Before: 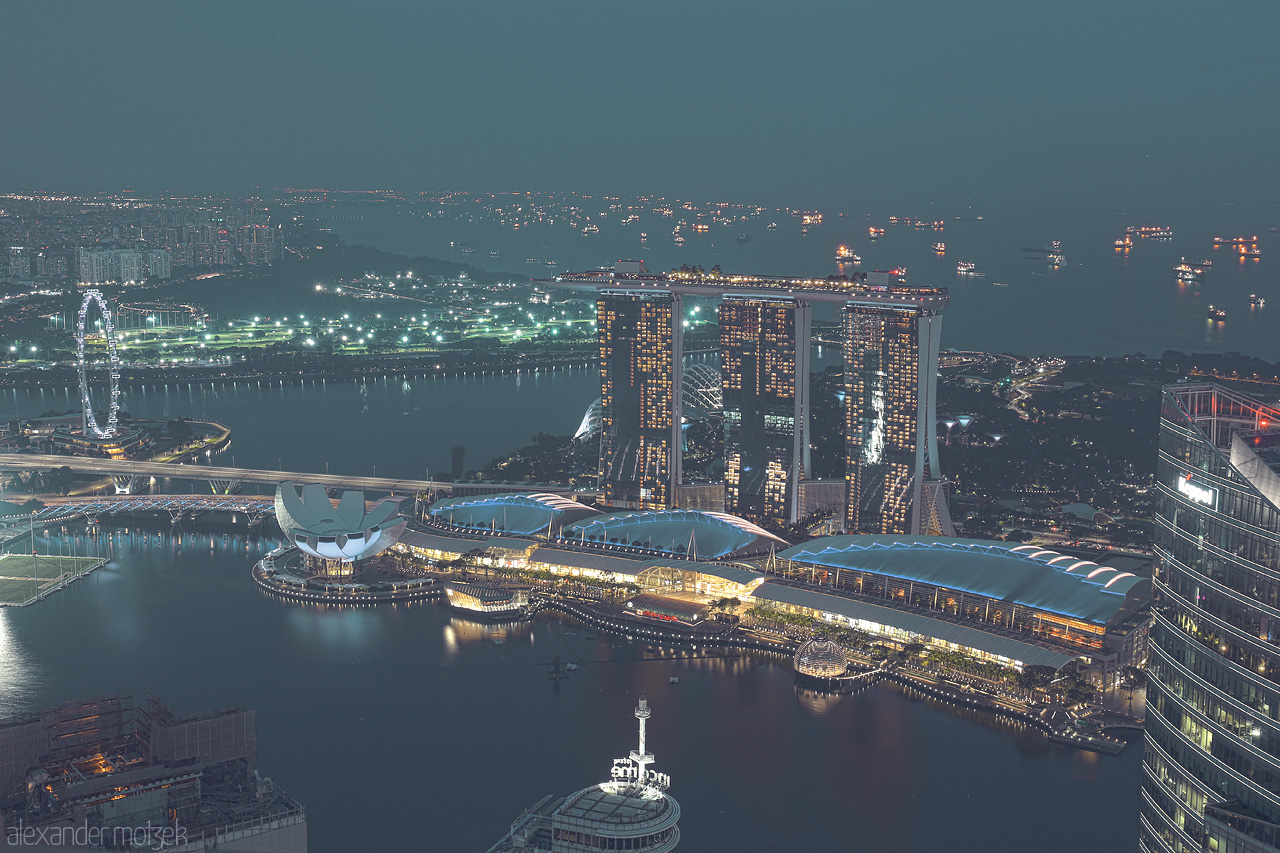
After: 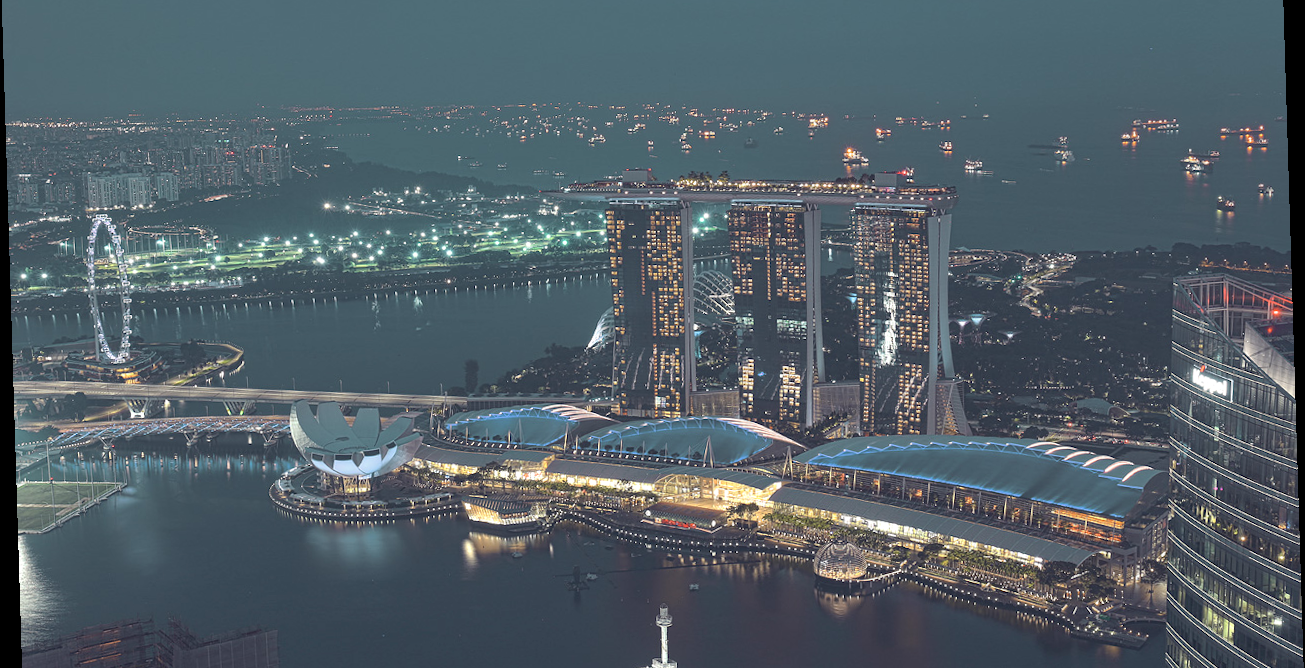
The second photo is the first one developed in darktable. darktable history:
tone equalizer: on, module defaults
rotate and perspective: rotation -1.75°, automatic cropping off
crop and rotate: top 12.5%, bottom 12.5%
local contrast: mode bilateral grid, contrast 25, coarseness 50, detail 123%, midtone range 0.2
